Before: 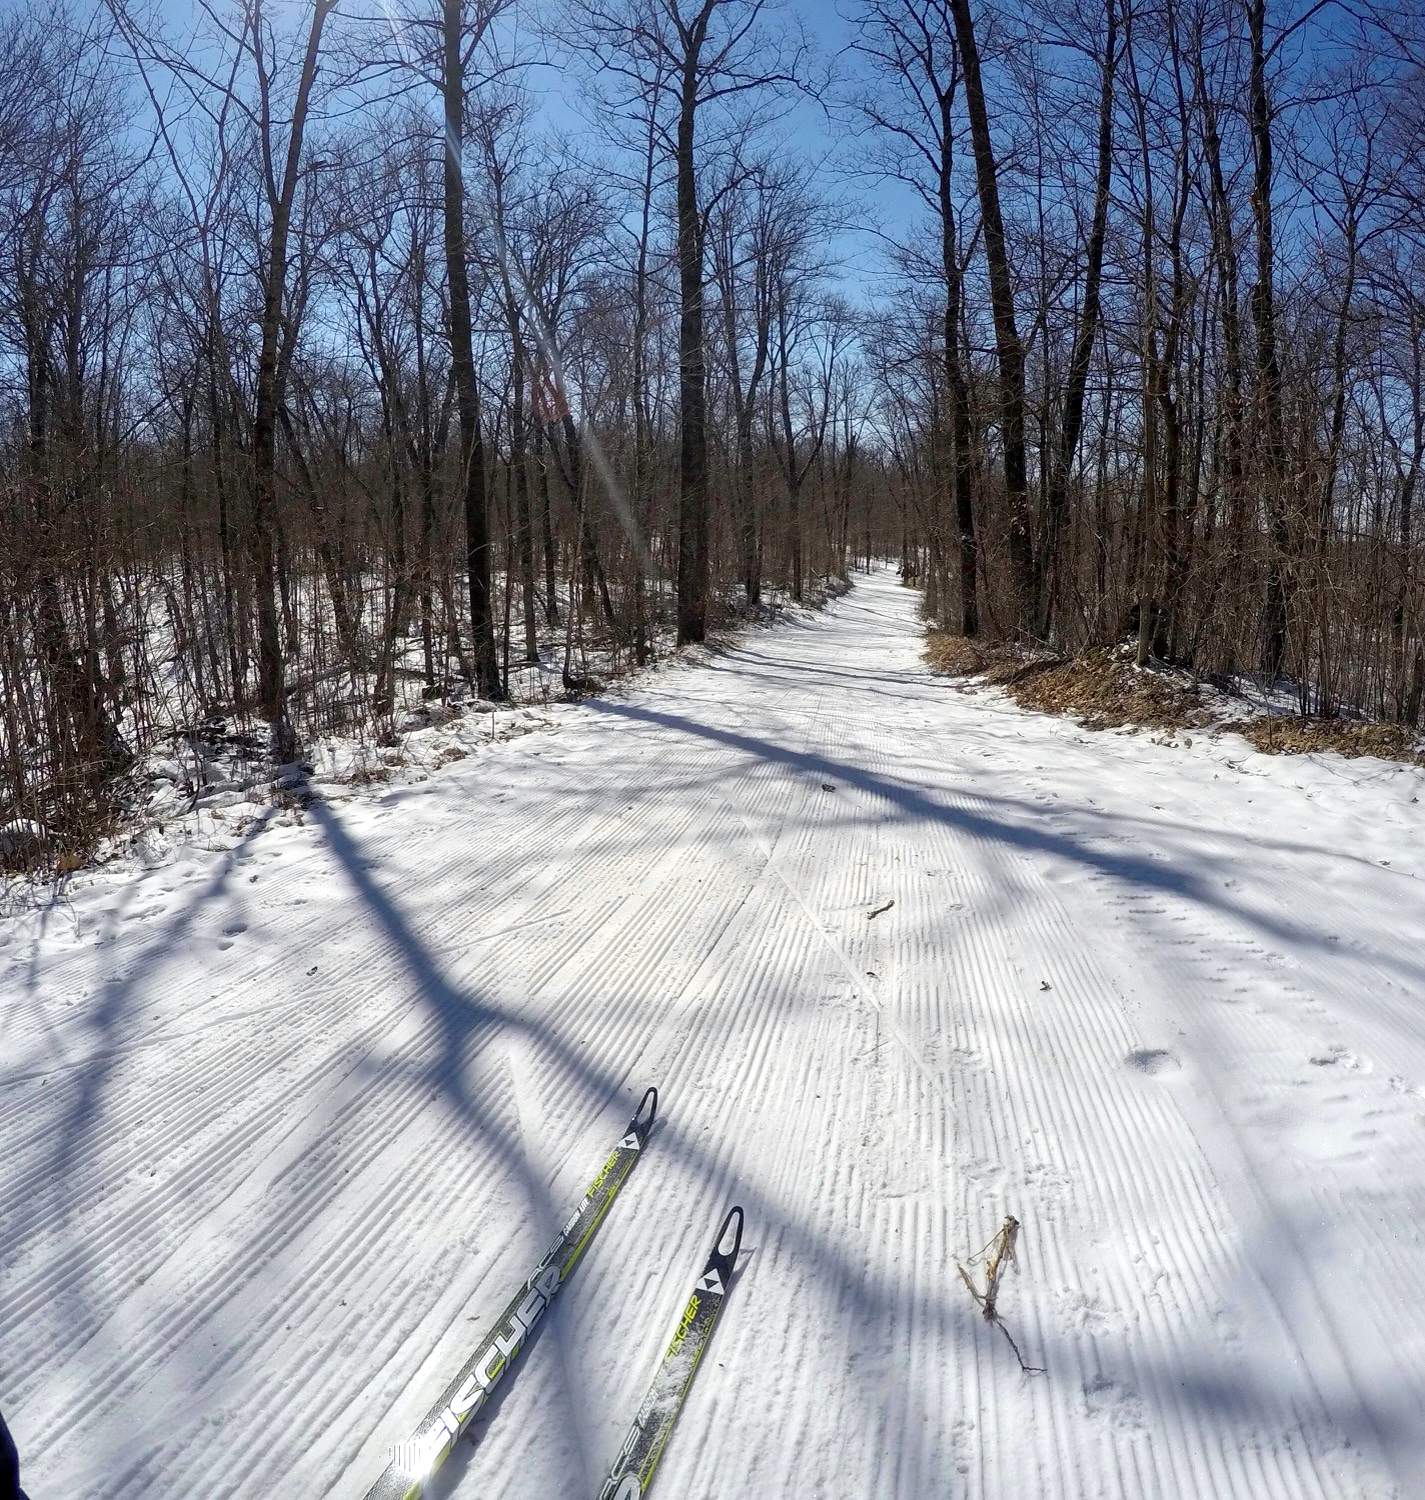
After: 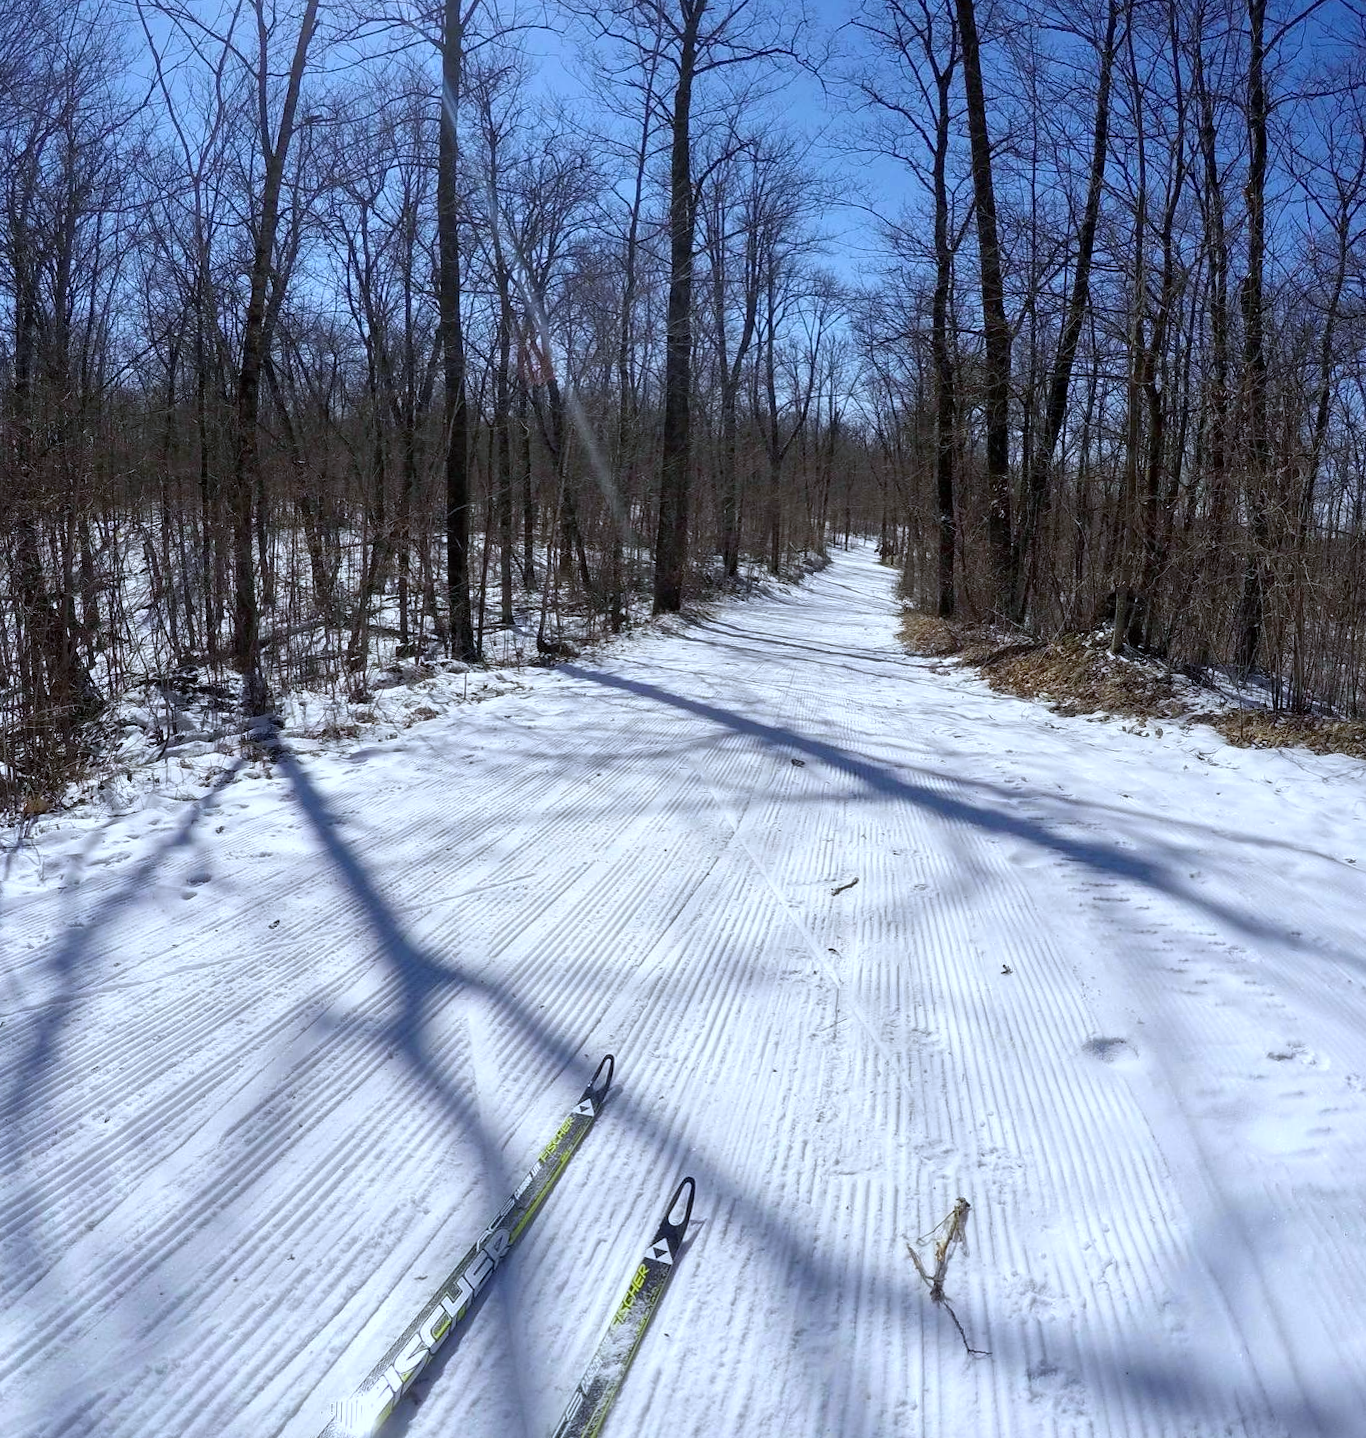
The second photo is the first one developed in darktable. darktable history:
crop and rotate: angle -2.38°
white balance: red 0.931, blue 1.11
